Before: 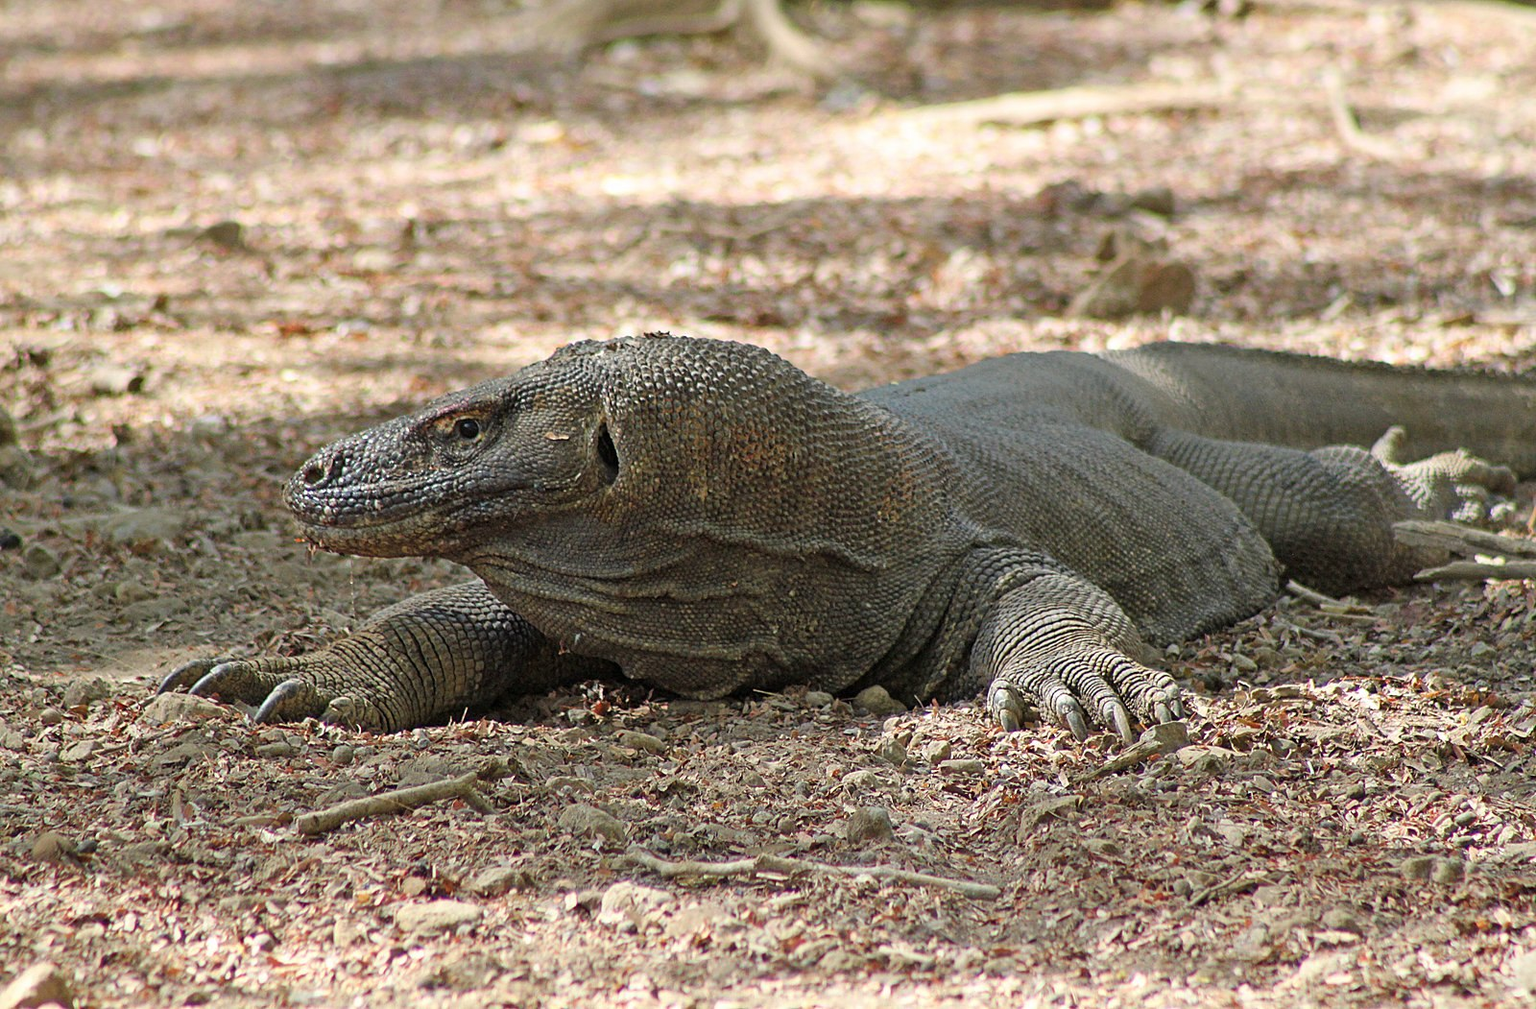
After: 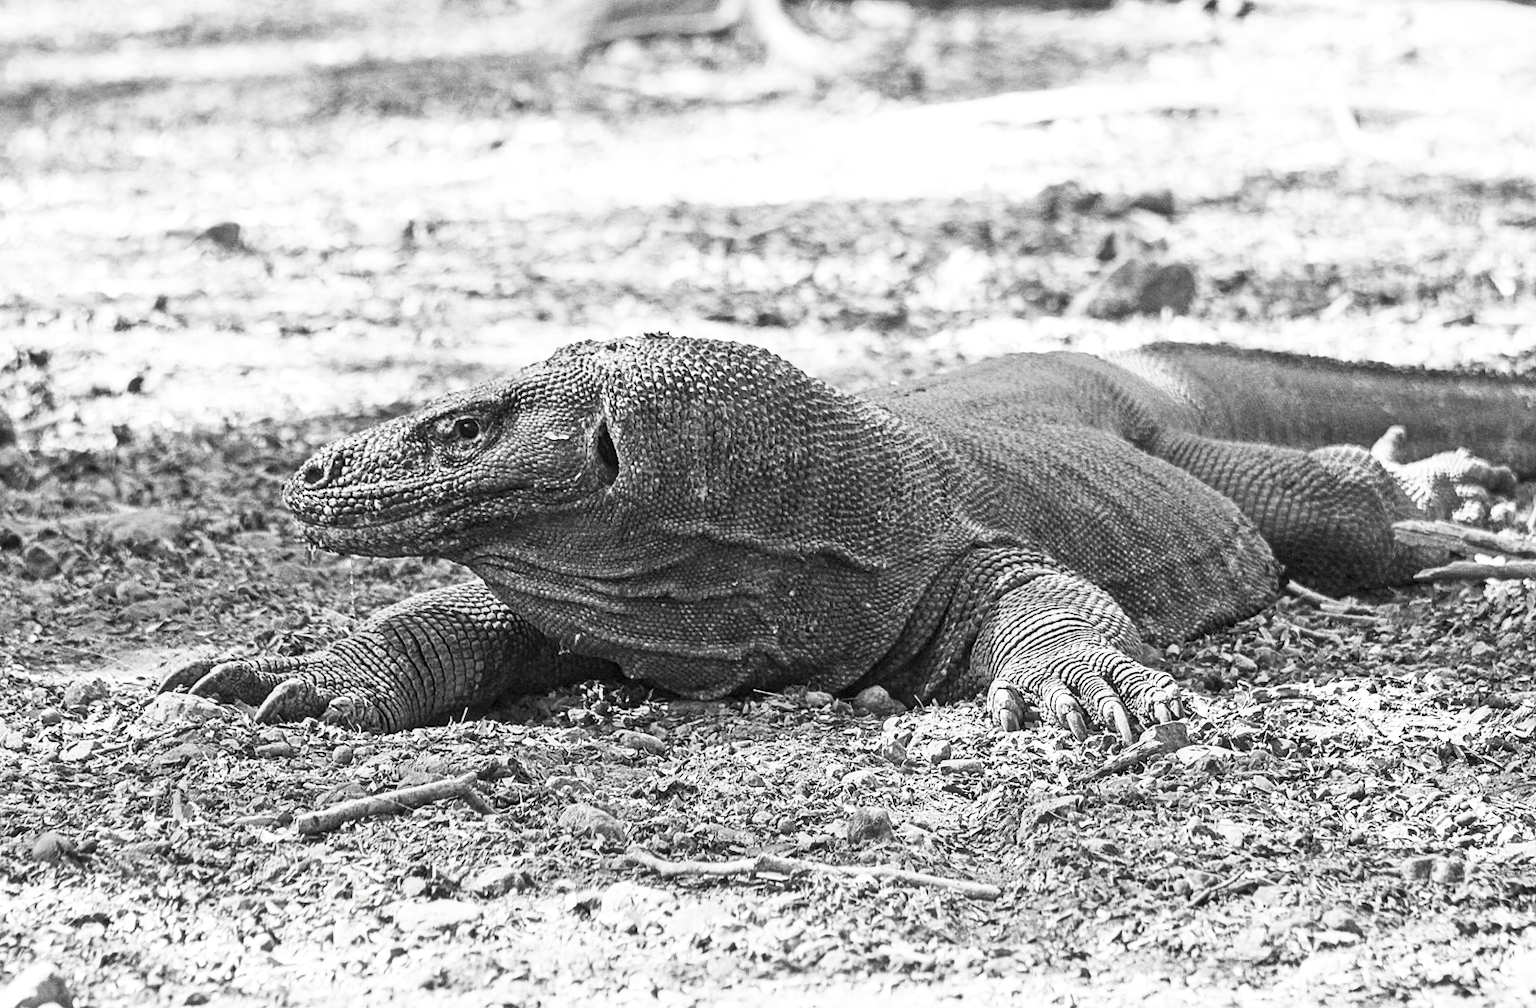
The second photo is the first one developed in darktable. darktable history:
contrast brightness saturation: contrast 0.523, brightness 0.484, saturation -0.986
local contrast: on, module defaults
